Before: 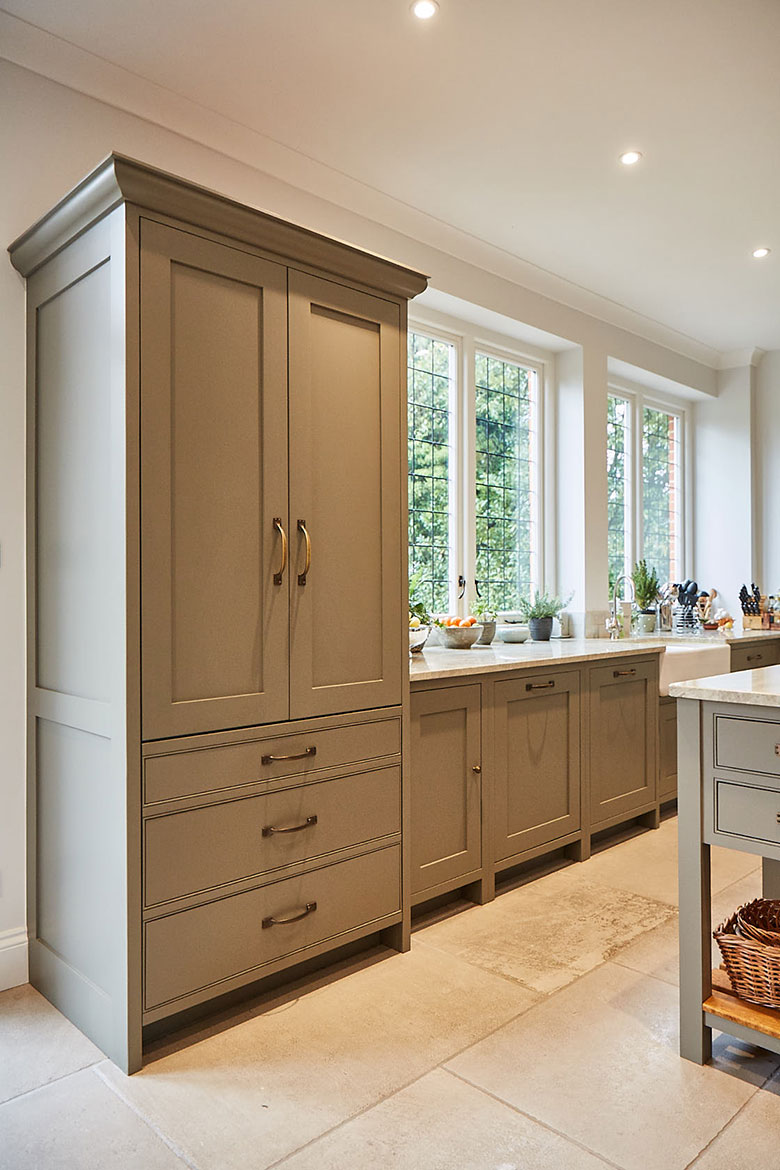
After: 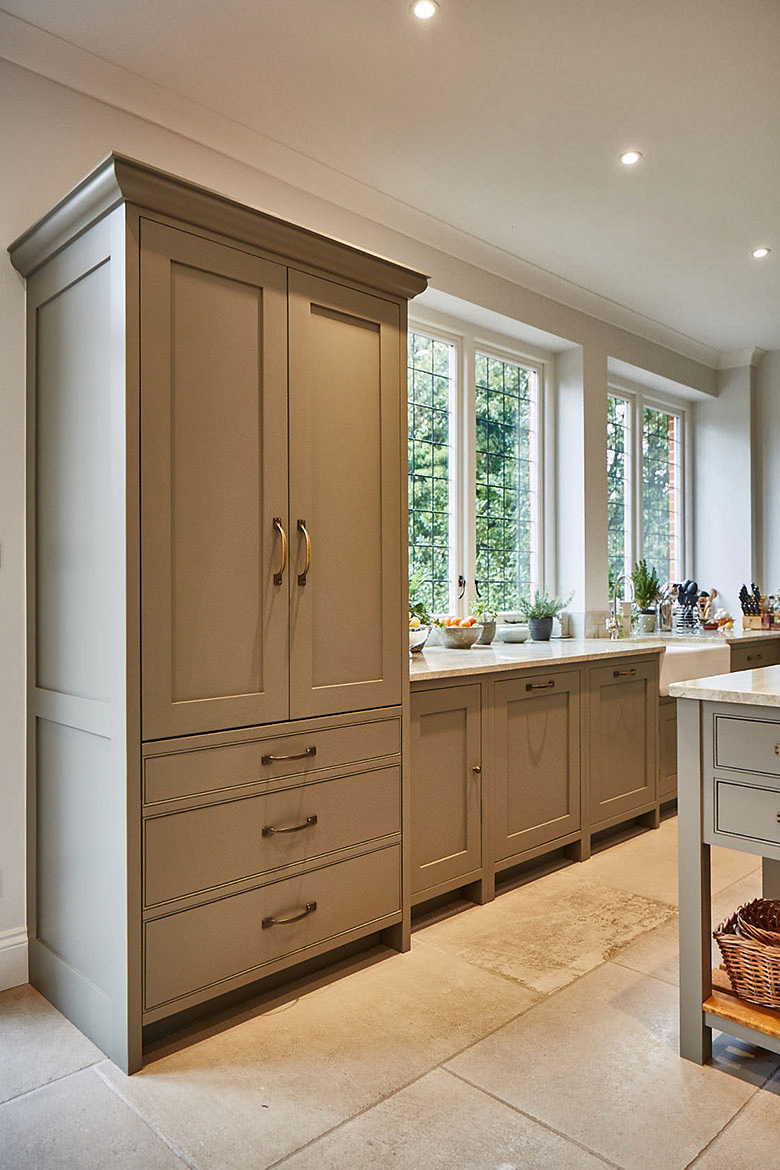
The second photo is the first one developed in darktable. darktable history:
shadows and highlights: radius 102, shadows 50.61, highlights -64.12, soften with gaussian
